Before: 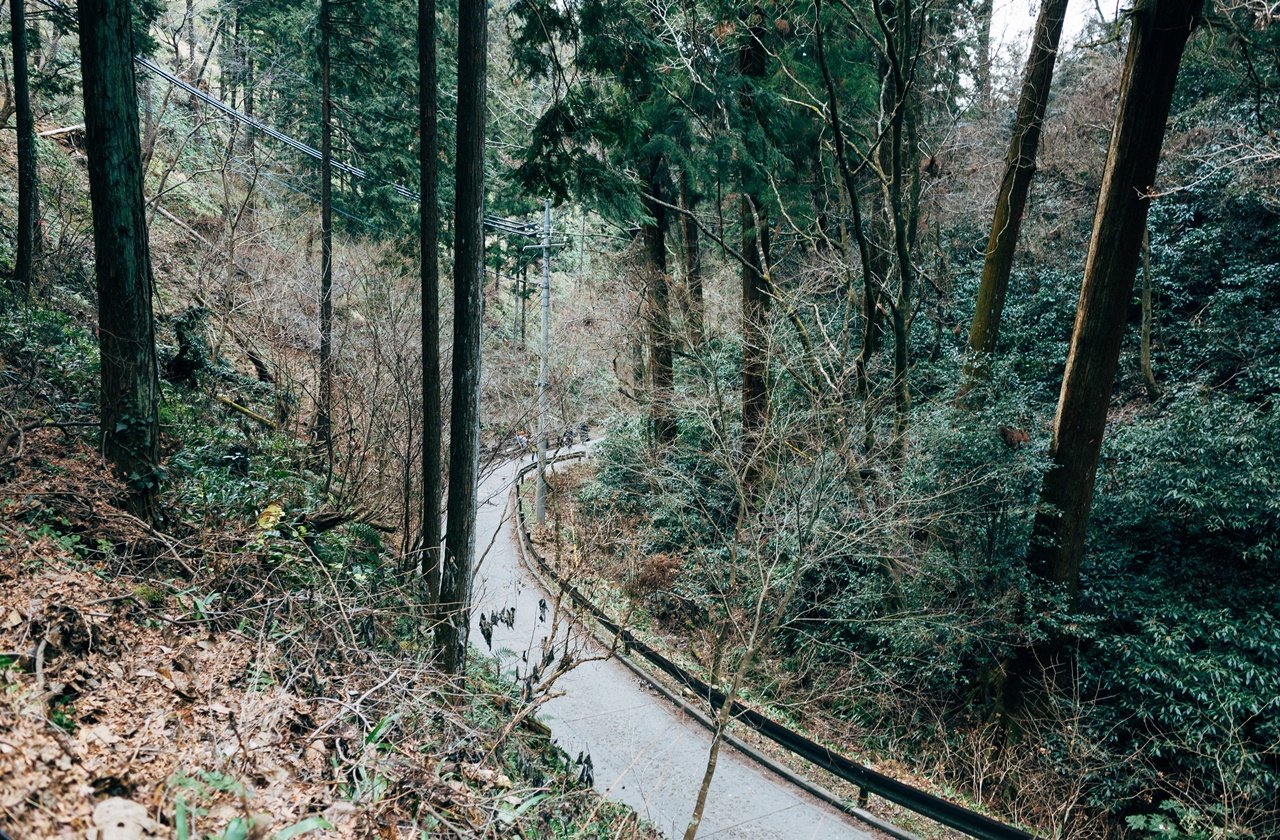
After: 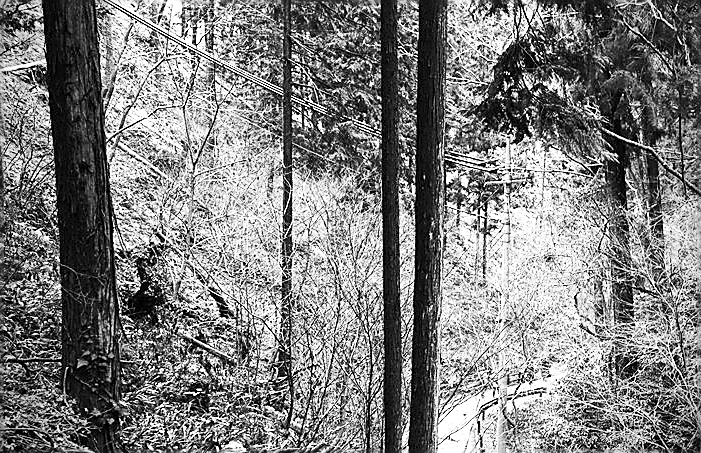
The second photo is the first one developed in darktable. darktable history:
crop and rotate: left 3.053%, top 7.629%, right 42.137%, bottom 38.341%
vignetting: brightness -0.612, saturation -0.672
color zones: curves: ch1 [(0, -0.394) (0.143, -0.394) (0.286, -0.394) (0.429, -0.392) (0.571, -0.391) (0.714, -0.391) (0.857, -0.391) (1, -0.394)]
exposure: exposure 0.912 EV, compensate exposure bias true, compensate highlight preservation false
color balance rgb: perceptual saturation grading › global saturation 65.053%, perceptual saturation grading › highlights 50.603%, perceptual saturation grading › shadows 29.947%, perceptual brilliance grading › global brilliance 2.287%, perceptual brilliance grading › highlights -3.81%
sharpen: radius 1.365, amount 1.245, threshold 0.678
contrast brightness saturation: contrast 0.229, brightness 0.105, saturation 0.294
